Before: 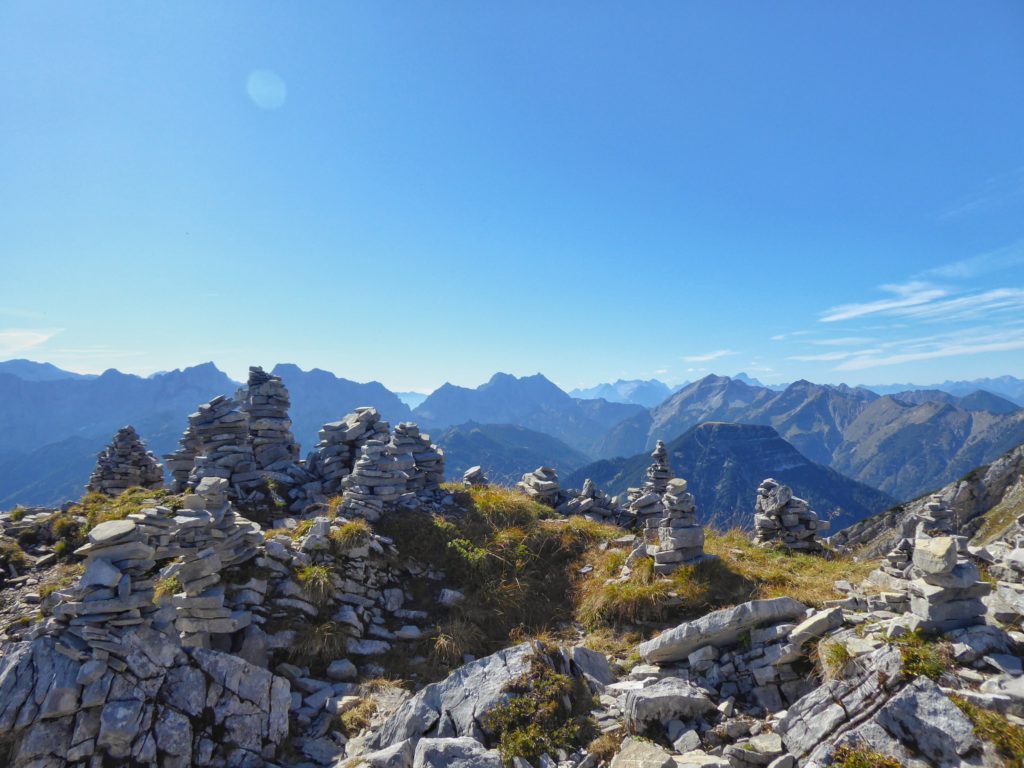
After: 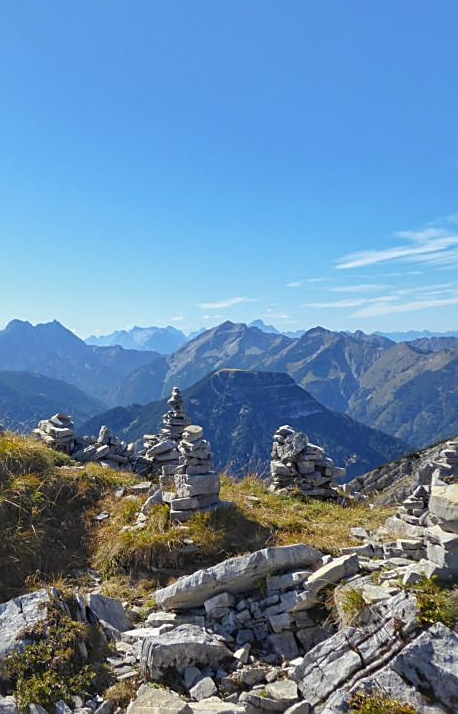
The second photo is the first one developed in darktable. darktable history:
sharpen: amount 0.6
crop: left 47.297%, top 6.957%, right 7.904%
